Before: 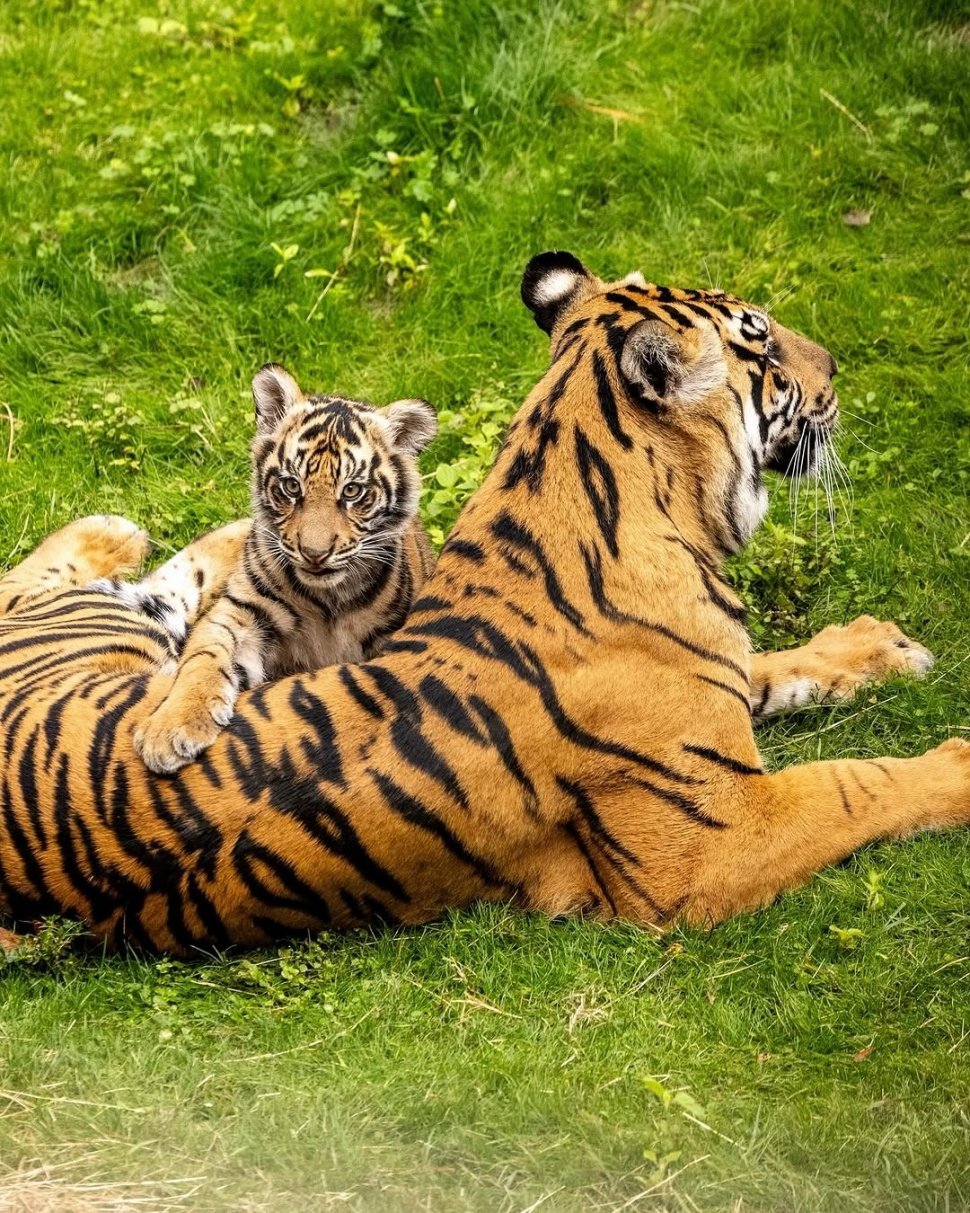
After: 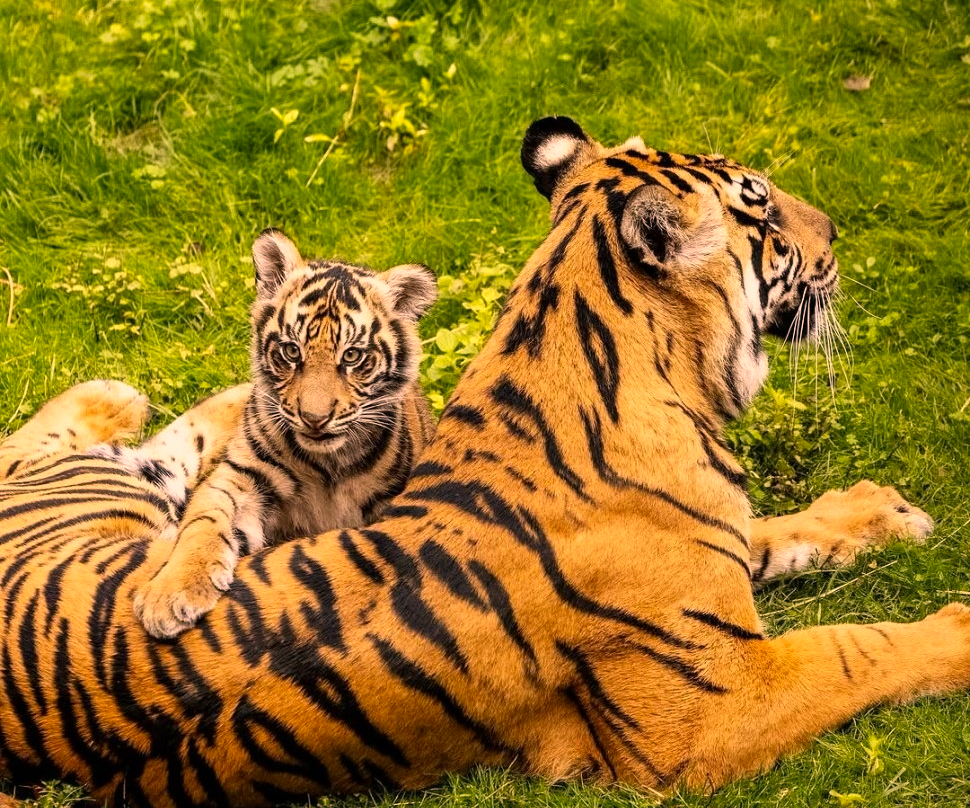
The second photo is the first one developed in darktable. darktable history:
color correction: highlights a* 17.88, highlights b* 18.79
crop: top 11.166%, bottom 22.168%
contrast brightness saturation: contrast 0.07
